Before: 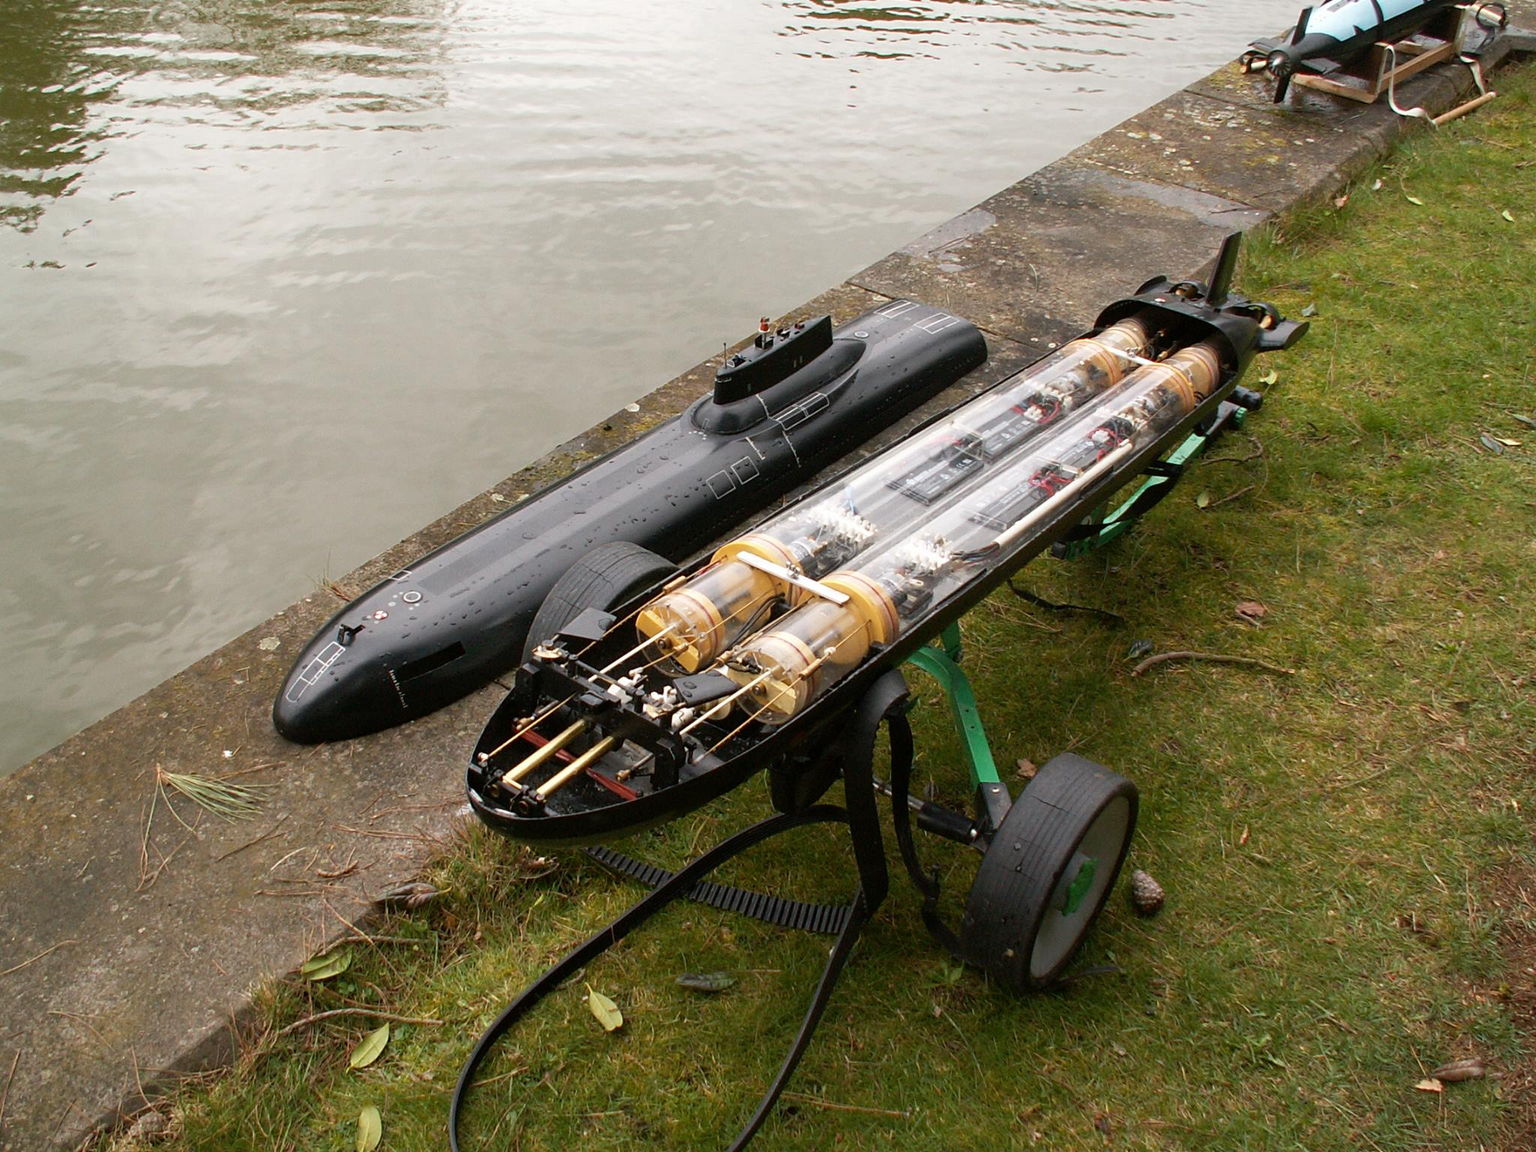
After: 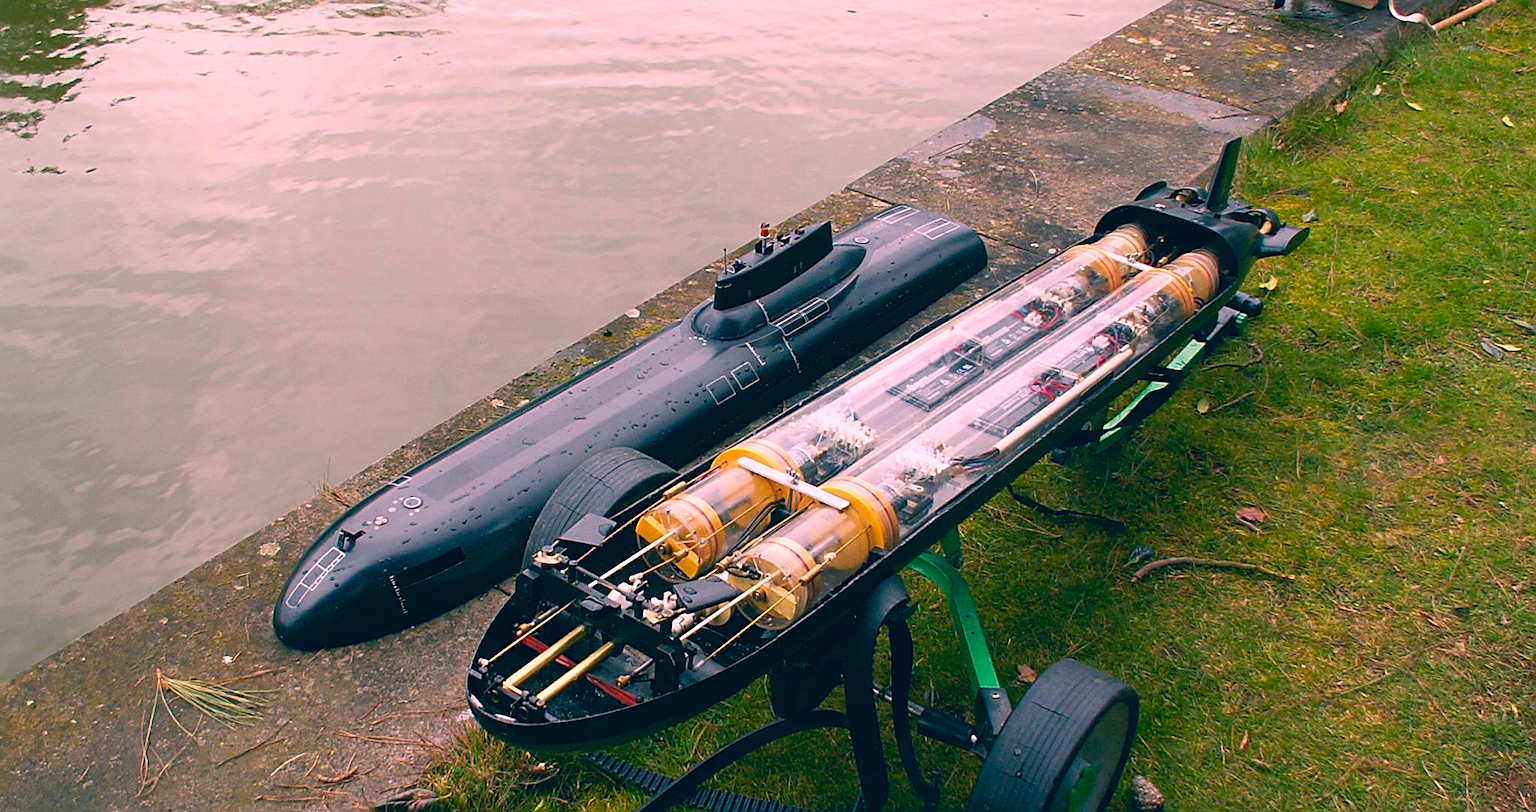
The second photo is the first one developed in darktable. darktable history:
crop and rotate: top 8.247%, bottom 21.191%
sharpen: on, module defaults
color correction: highlights a* 16.33, highlights b* 0.189, shadows a* -15.46, shadows b* -14.12, saturation 1.51
